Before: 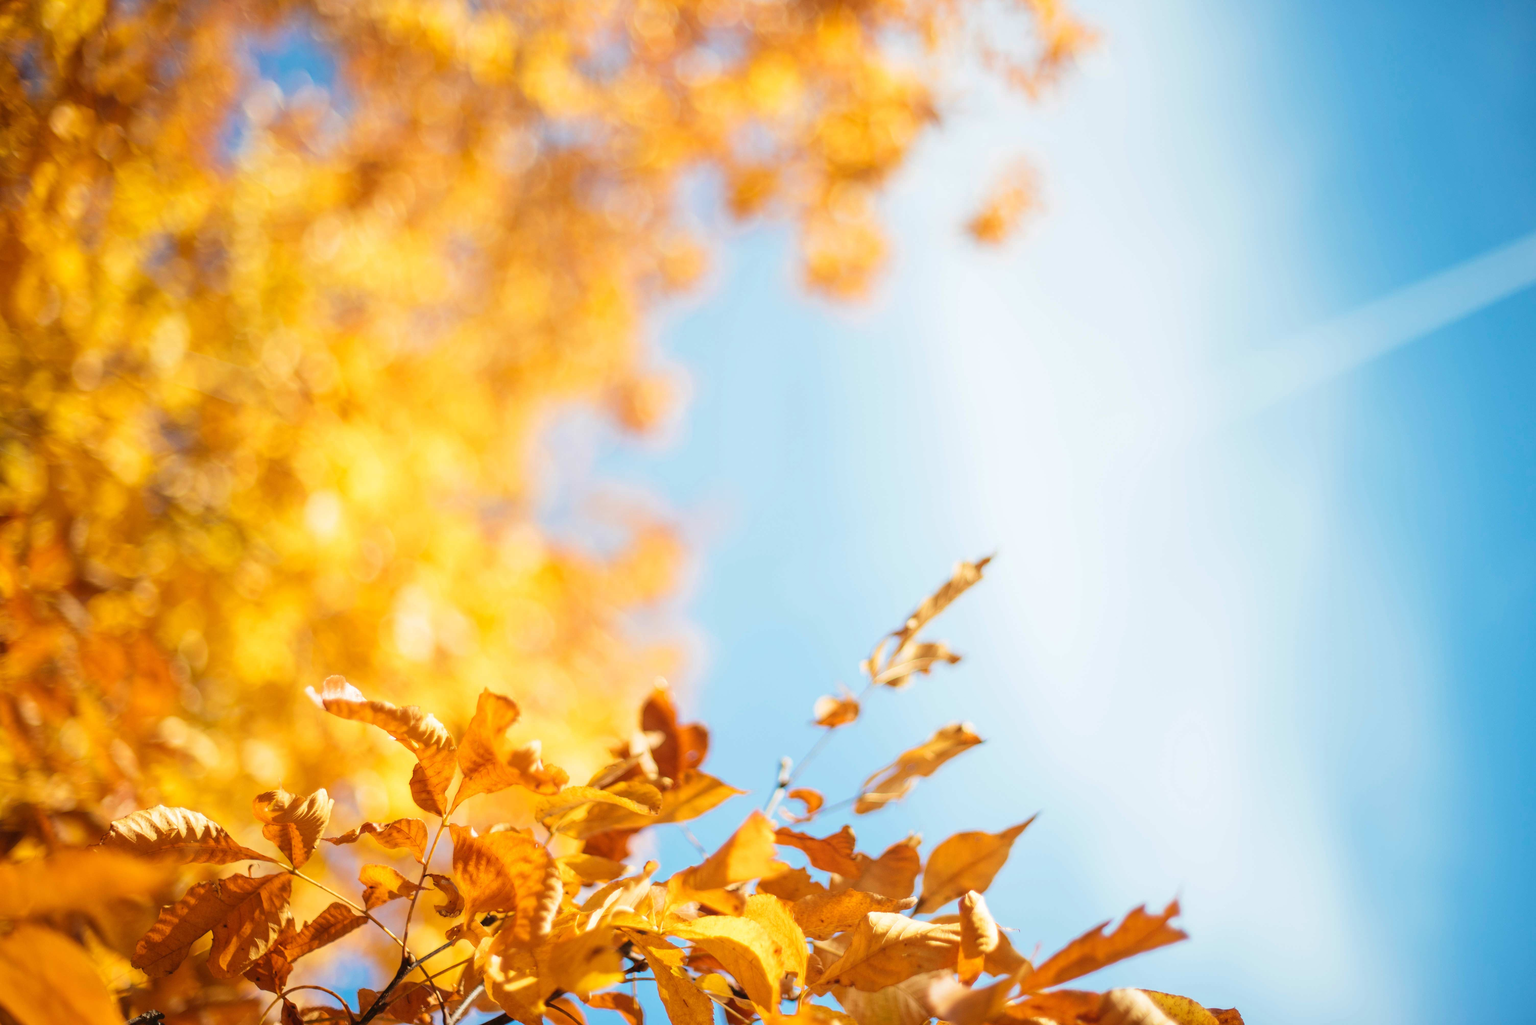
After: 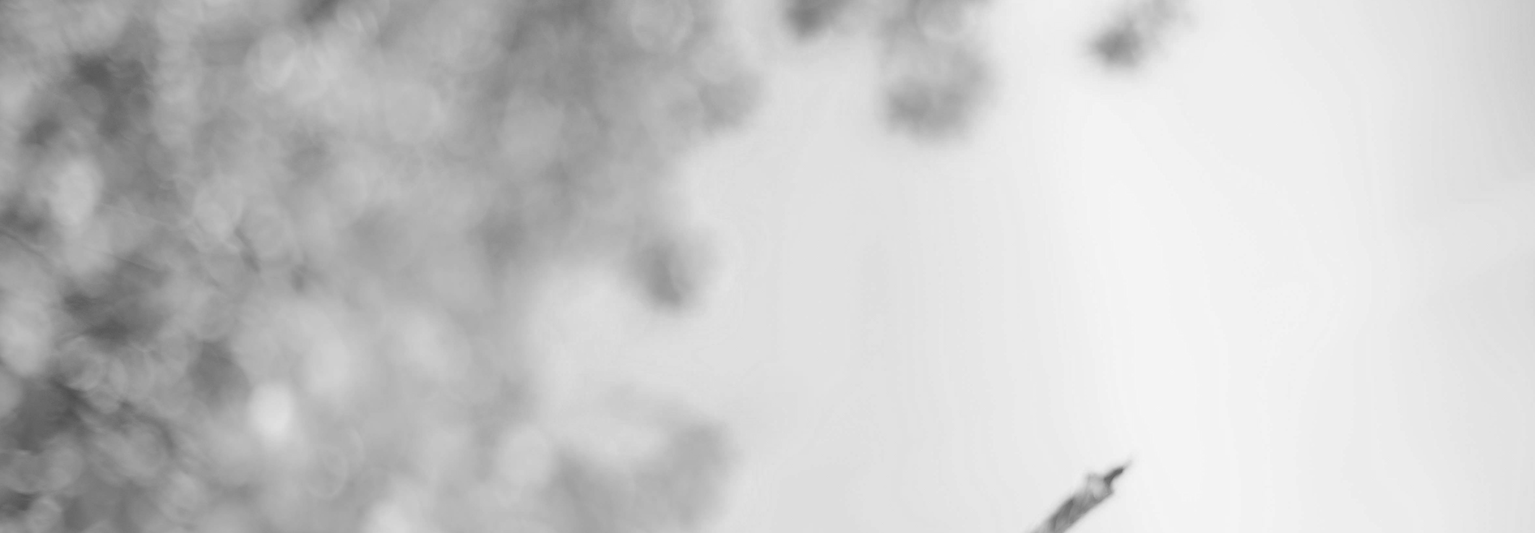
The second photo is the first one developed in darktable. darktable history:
tone equalizer: on, module defaults
crop: left 7.207%, top 18.714%, right 14.436%, bottom 40.494%
exposure: black level correction 0.007, compensate exposure bias true, compensate highlight preservation false
color zones: curves: ch0 [(0, 0.447) (0.184, 0.543) (0.323, 0.476) (0.429, 0.445) (0.571, 0.443) (0.714, 0.451) (0.857, 0.452) (1, 0.447)]; ch1 [(0, 0.464) (0.176, 0.46) (0.287, 0.177) (0.429, 0.002) (0.571, 0) (0.714, 0) (0.857, 0) (1, 0.464)]
color calibration: output gray [0.23, 0.37, 0.4, 0], illuminant as shot in camera, x 0.358, y 0.373, temperature 4628.91 K
